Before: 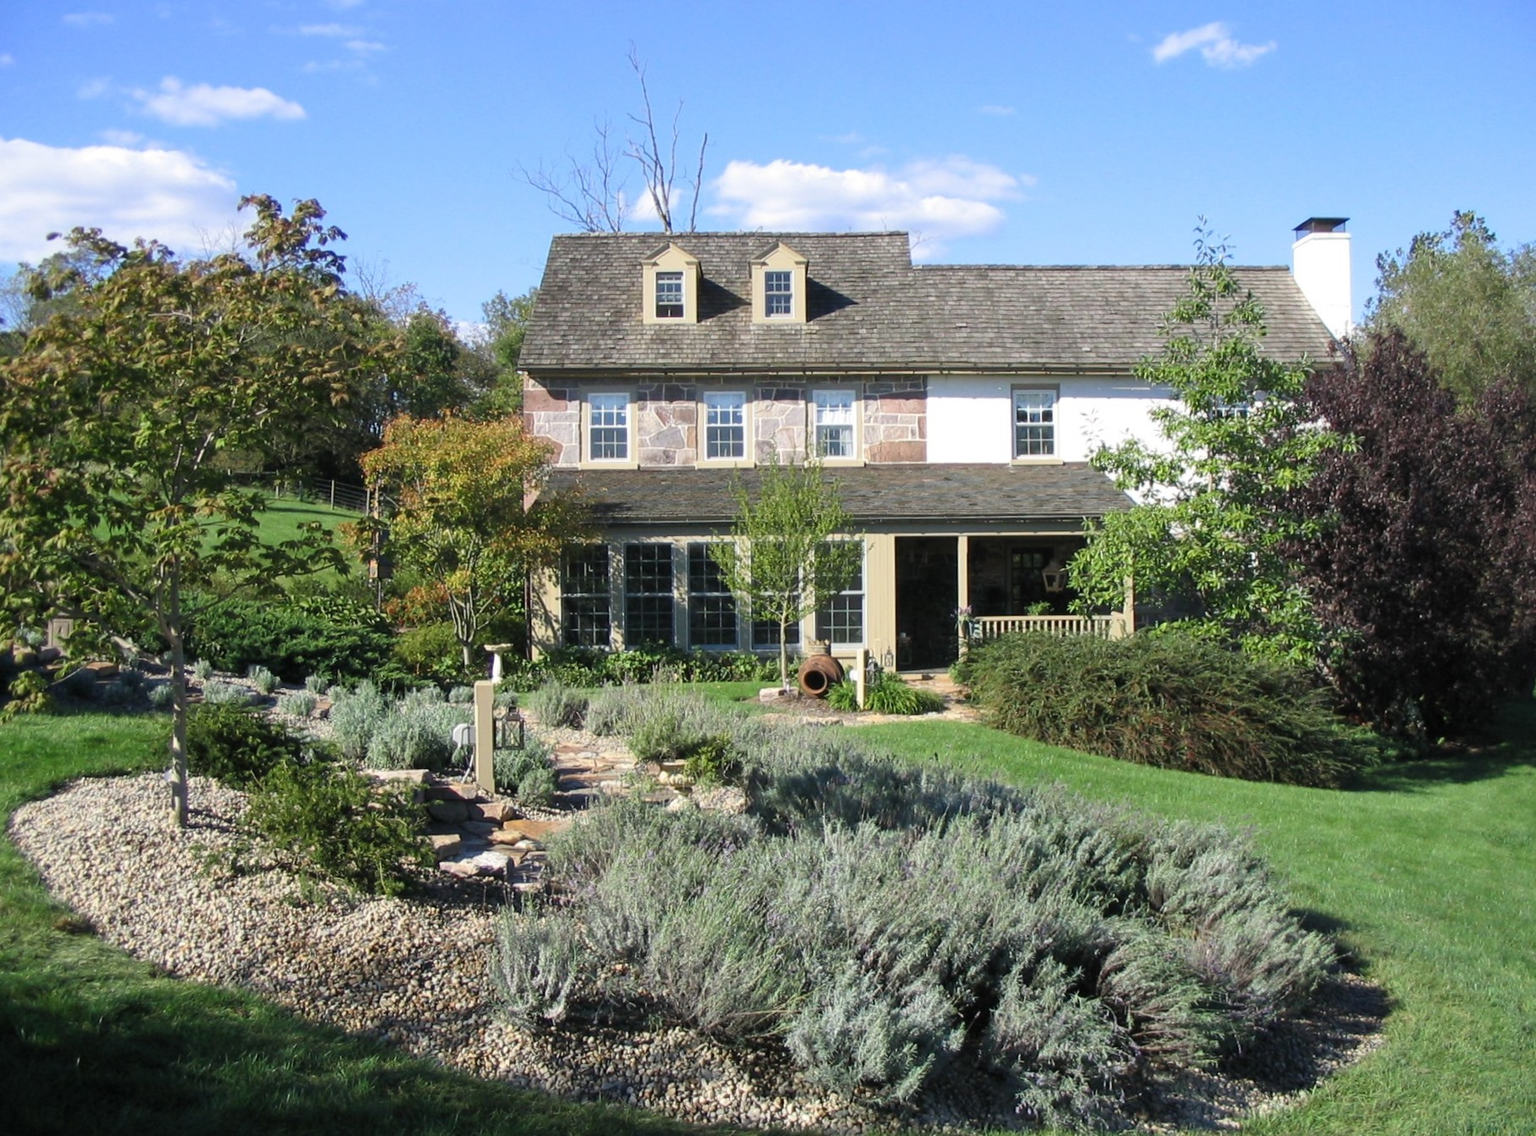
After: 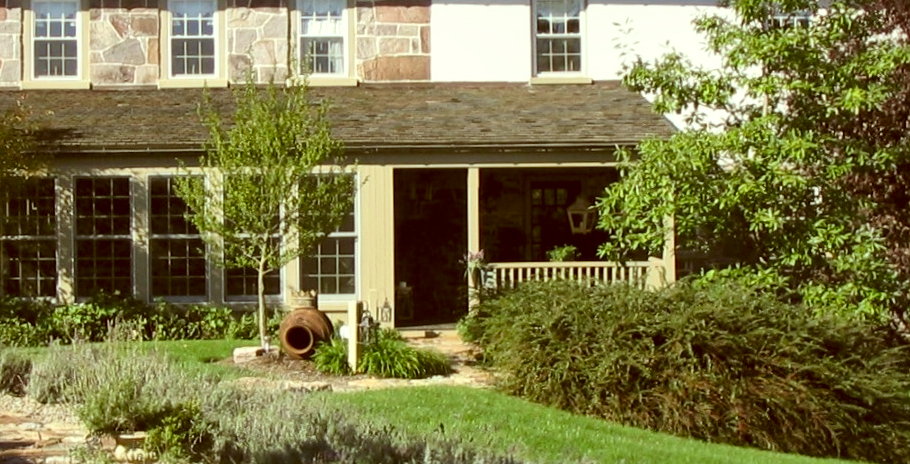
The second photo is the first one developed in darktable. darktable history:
local contrast: mode bilateral grid, contrast 20, coarseness 50, detail 148%, midtone range 0.2
color correction: highlights a* -5.94, highlights b* 9.48, shadows a* 10.12, shadows b* 23.94
crop: left 36.607%, top 34.735%, right 13.146%, bottom 30.611%
